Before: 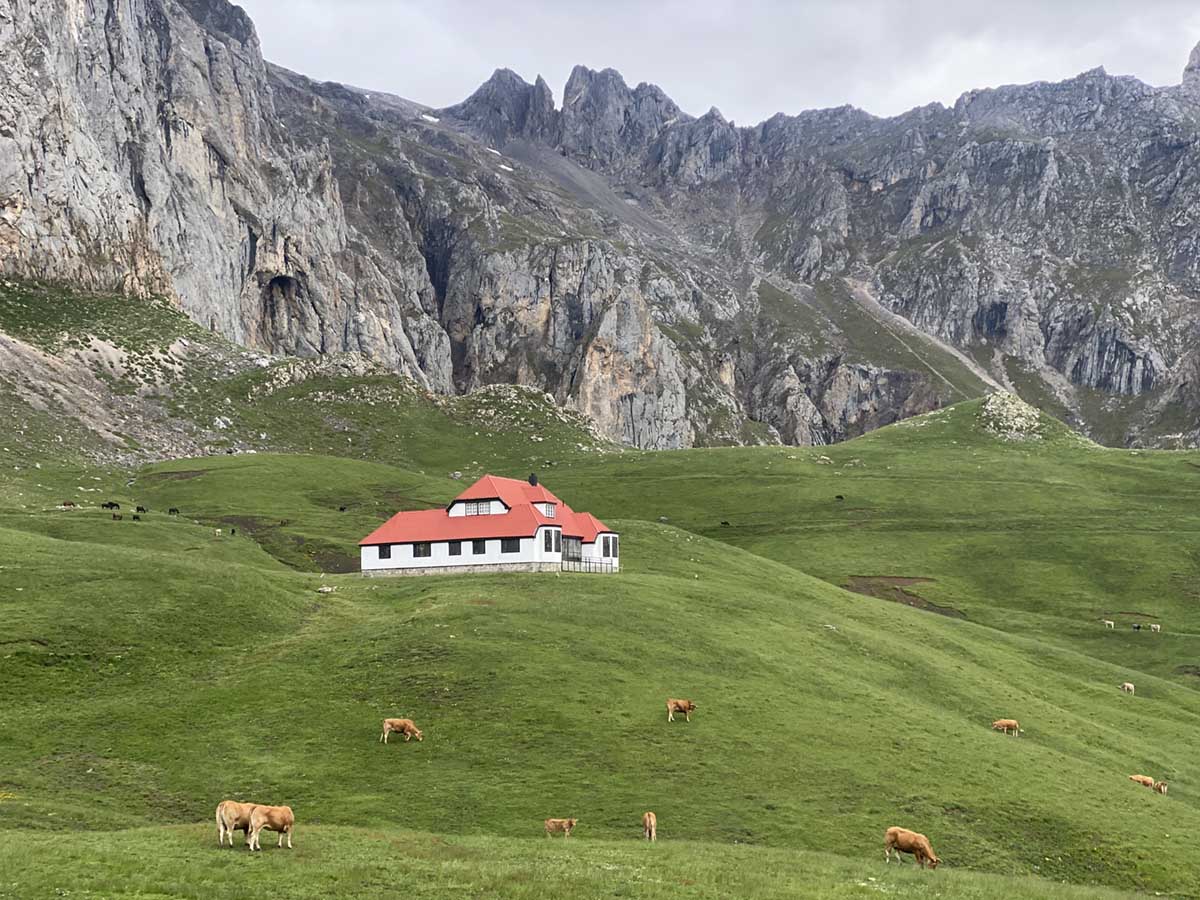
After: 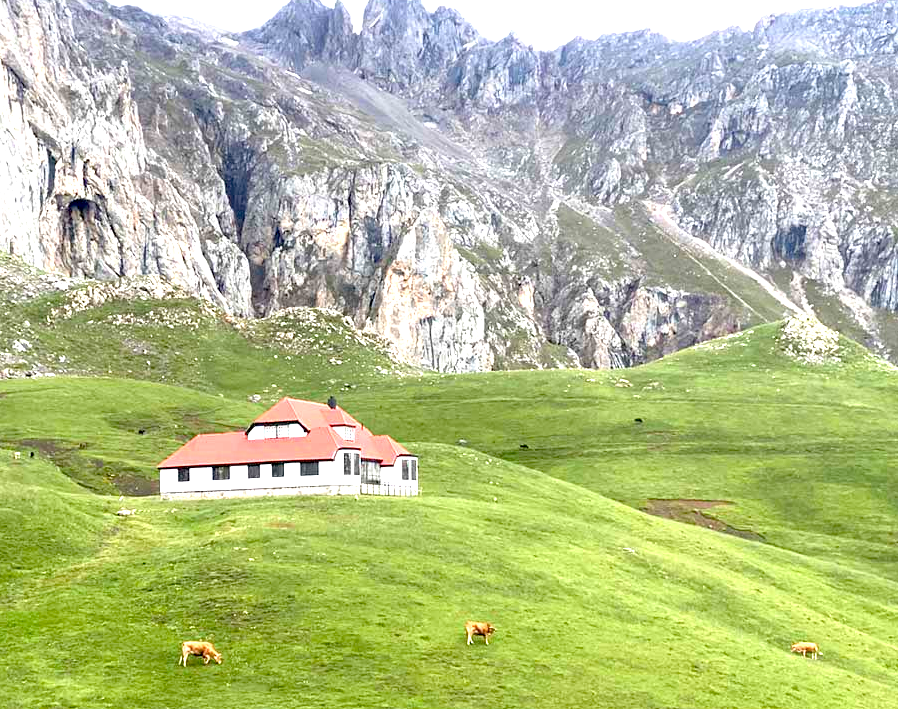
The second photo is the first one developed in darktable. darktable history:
exposure: black level correction 0.009, exposure 1.425 EV, compensate highlight preservation false
crop: left 16.768%, top 8.653%, right 8.362%, bottom 12.485%
